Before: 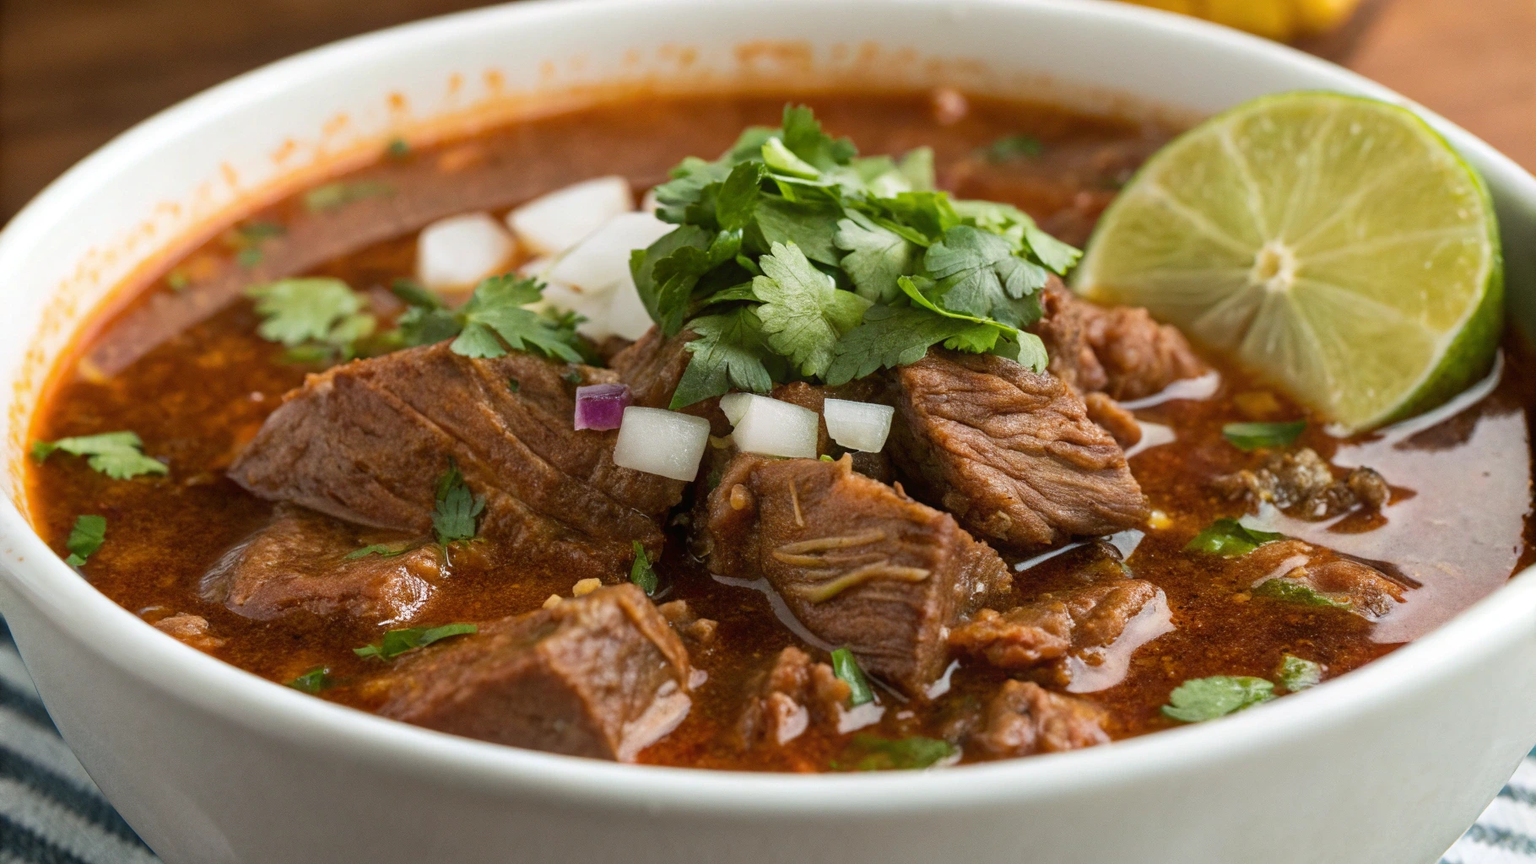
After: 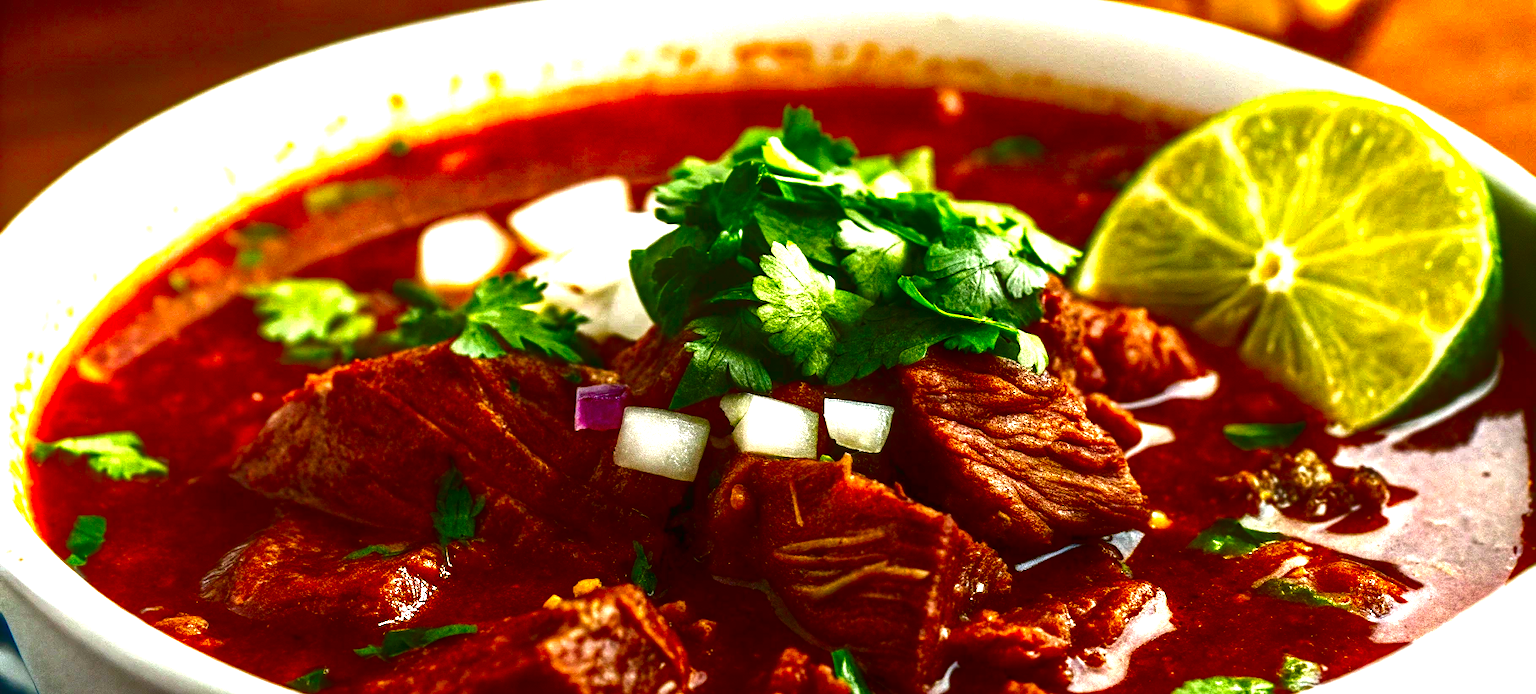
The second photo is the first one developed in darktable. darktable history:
local contrast: on, module defaults
exposure: black level correction 0, exposure 1.099 EV, compensate highlight preservation false
crop: bottom 19.551%
contrast brightness saturation: brightness -0.985, saturation 0.987
